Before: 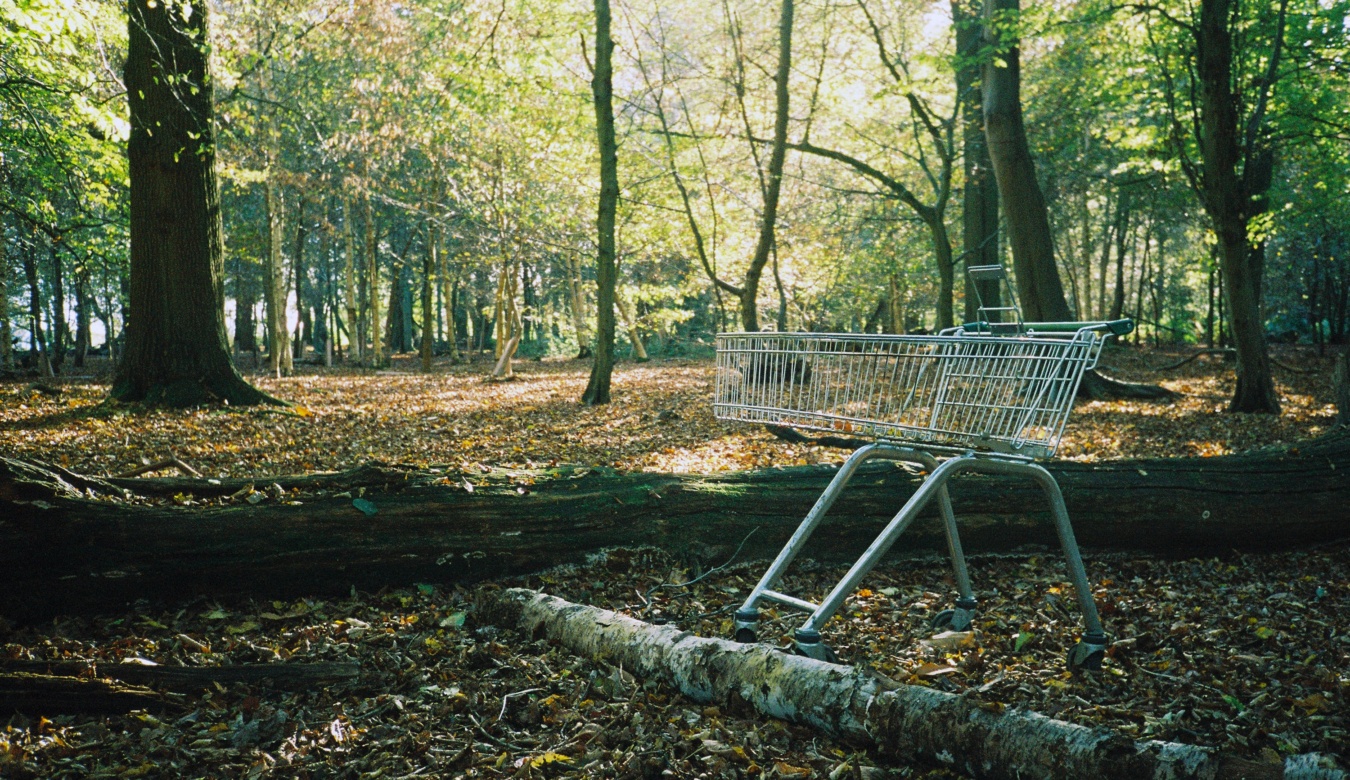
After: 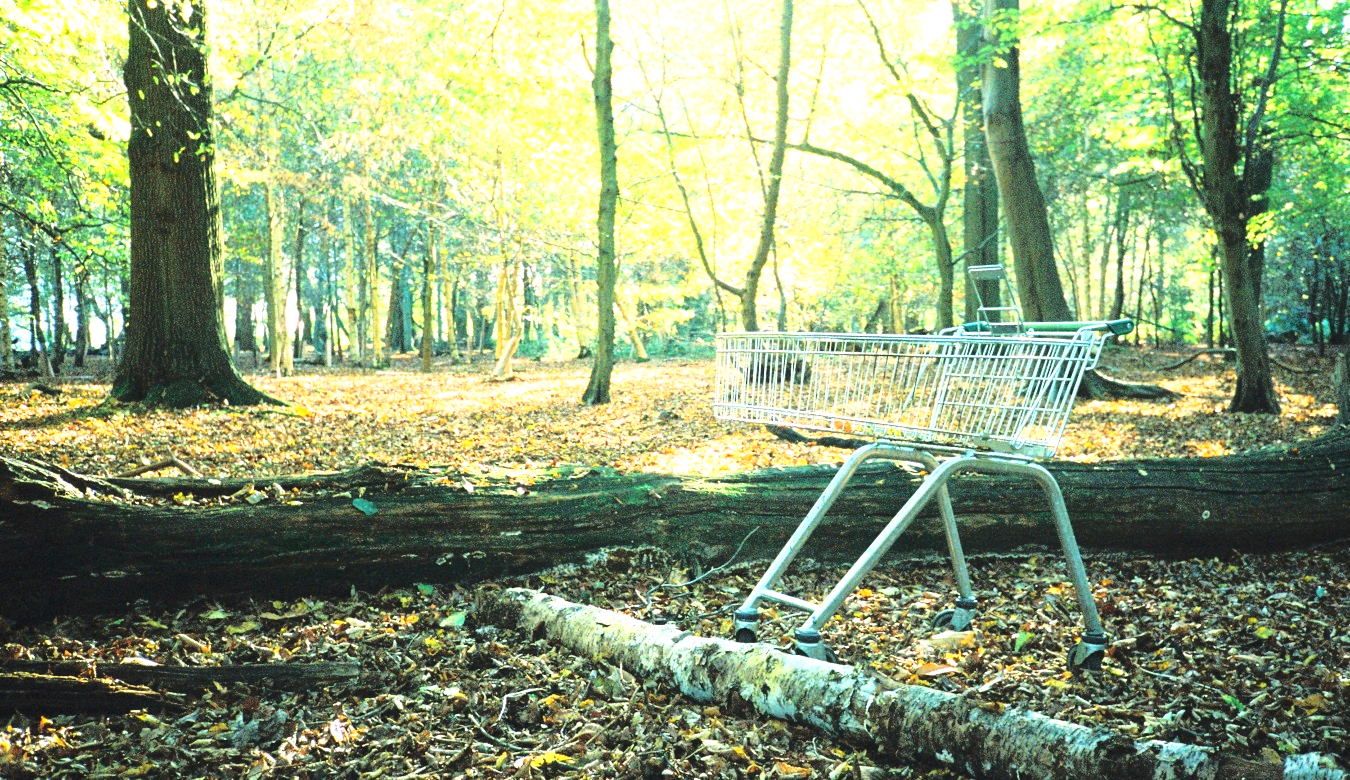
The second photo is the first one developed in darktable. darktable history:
exposure: black level correction 0, exposure 1.379 EV, compensate exposure bias true, compensate highlight preservation false
base curve: curves: ch0 [(0, 0) (0.028, 0.03) (0.121, 0.232) (0.46, 0.748) (0.859, 0.968) (1, 1)]
white balance: emerald 1
